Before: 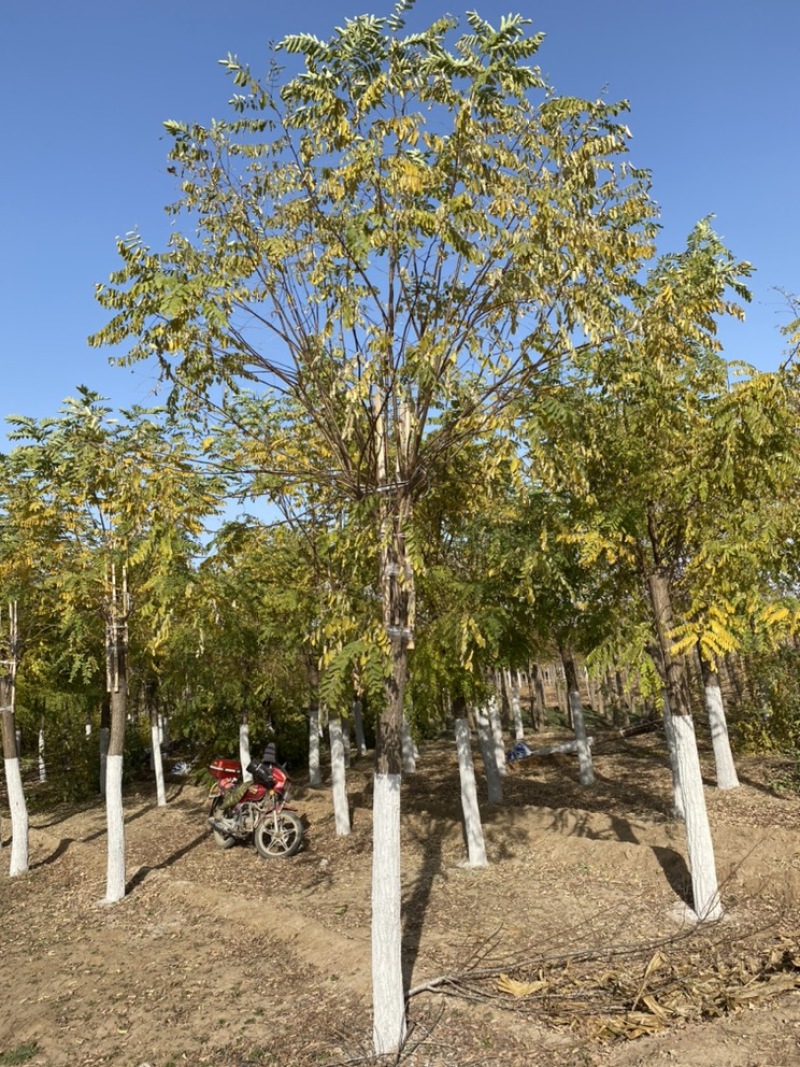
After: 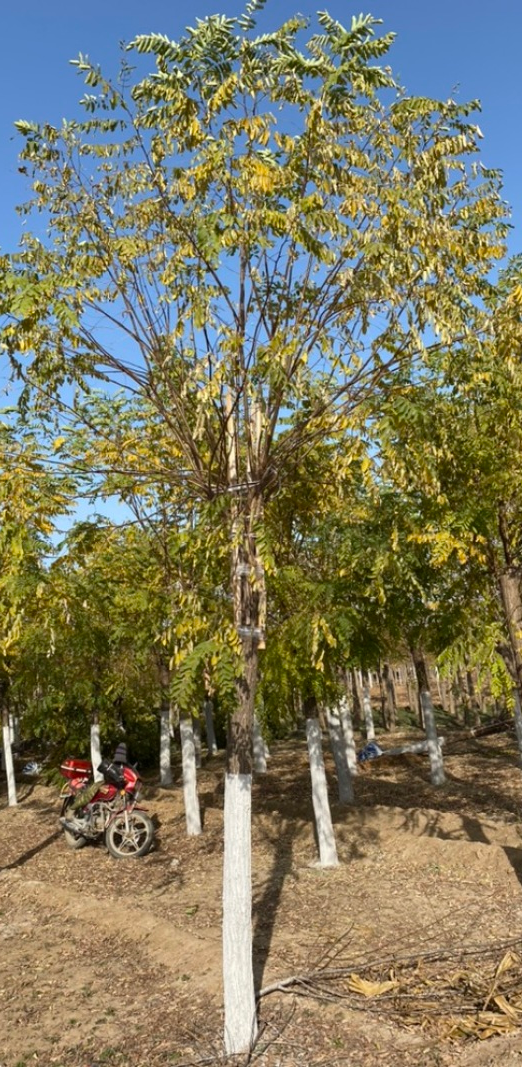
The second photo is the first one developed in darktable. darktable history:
crop and rotate: left 18.694%, right 16.022%
